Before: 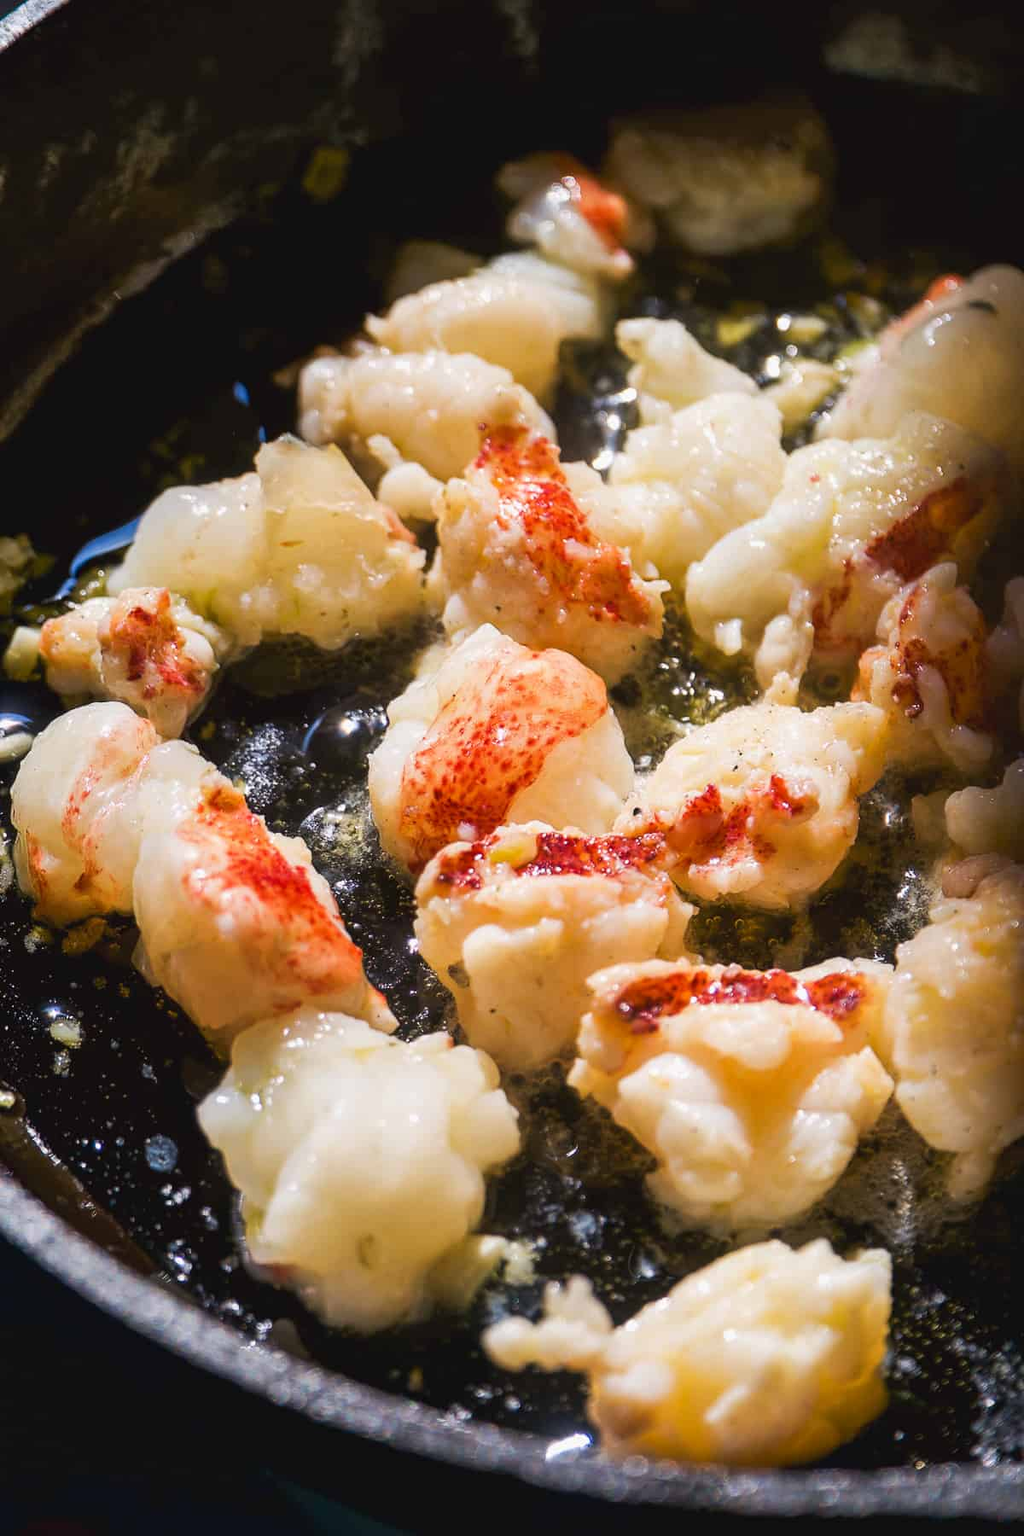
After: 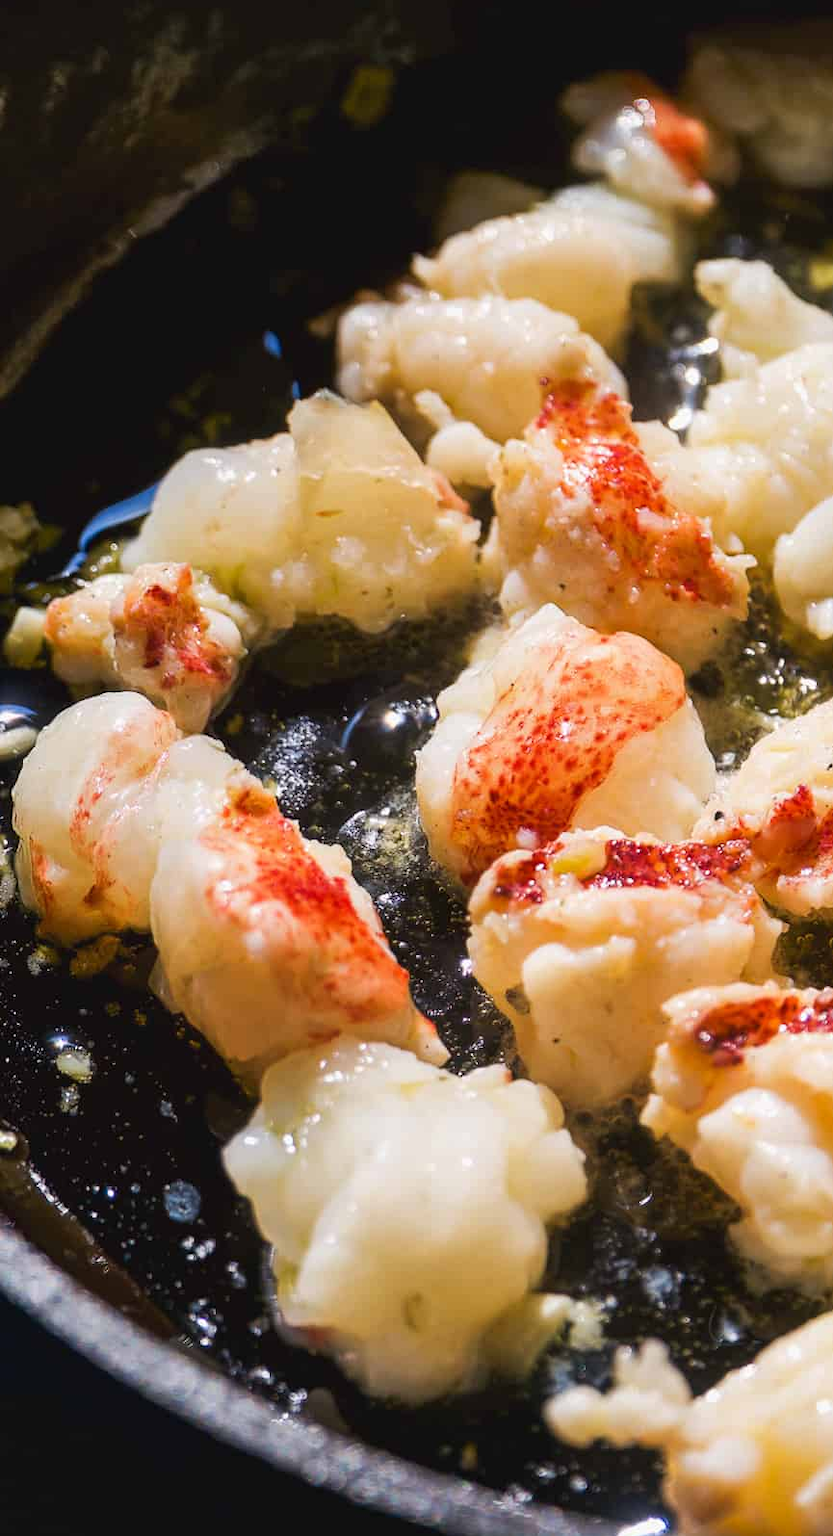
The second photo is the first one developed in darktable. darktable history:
crop: top 5.815%, right 27.896%, bottom 5.567%
